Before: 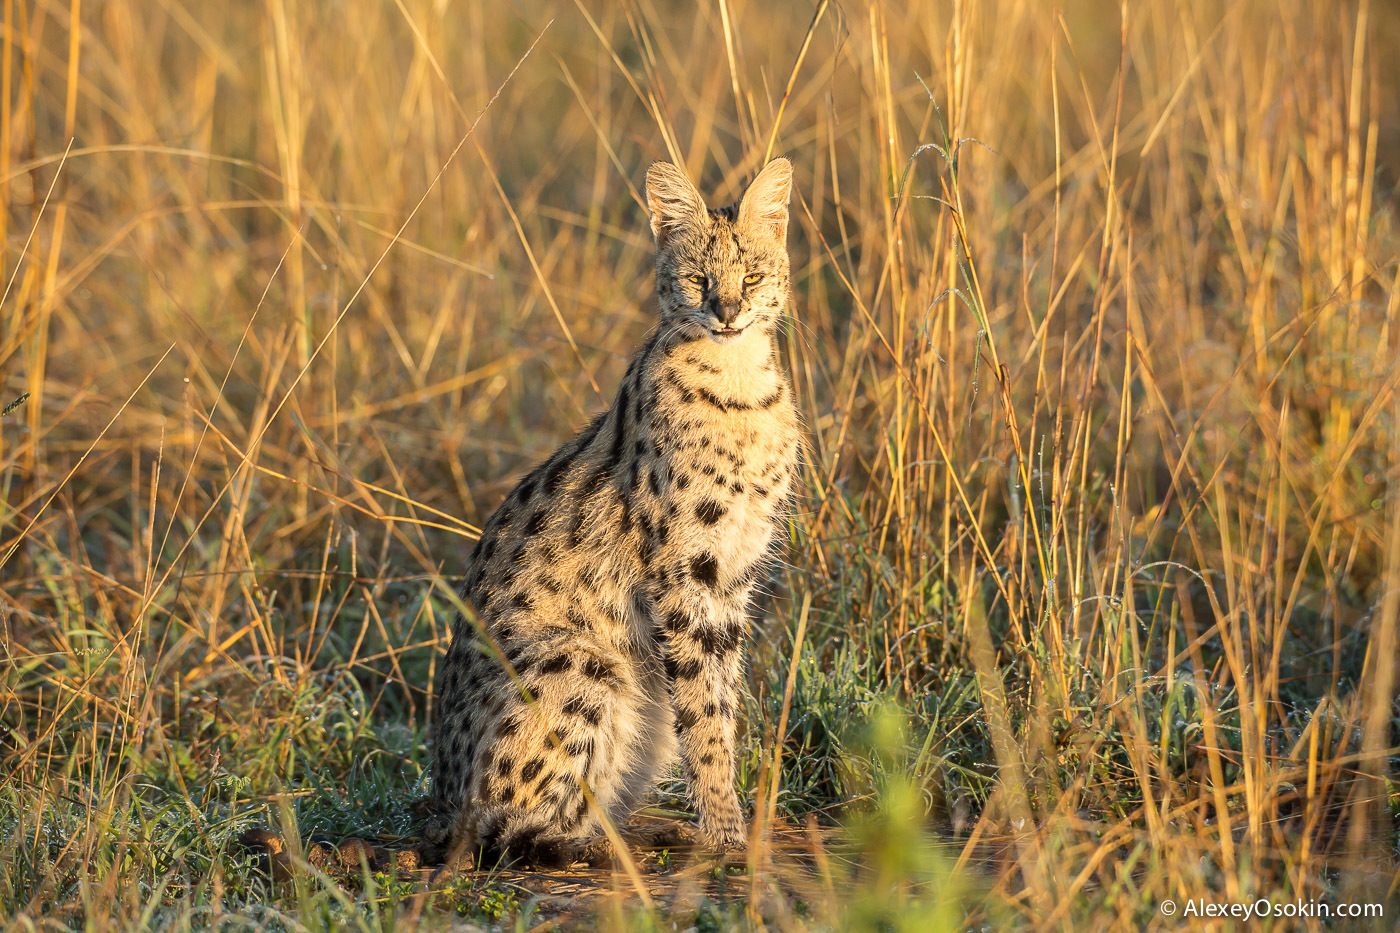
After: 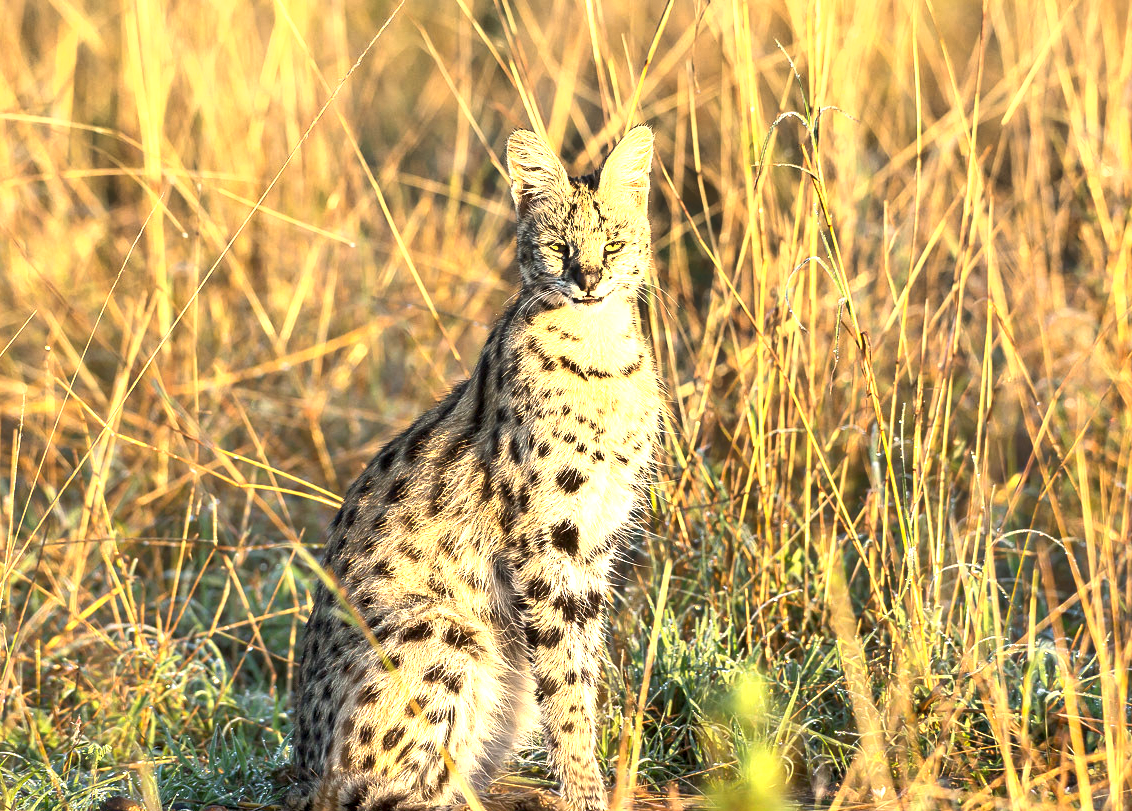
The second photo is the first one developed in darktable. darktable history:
crop: left 9.929%, top 3.475%, right 9.188%, bottom 9.529%
exposure: black level correction 0.001, exposure 1.3 EV, compensate highlight preservation false
shadows and highlights: highlights color adjustment 0%, soften with gaussian
